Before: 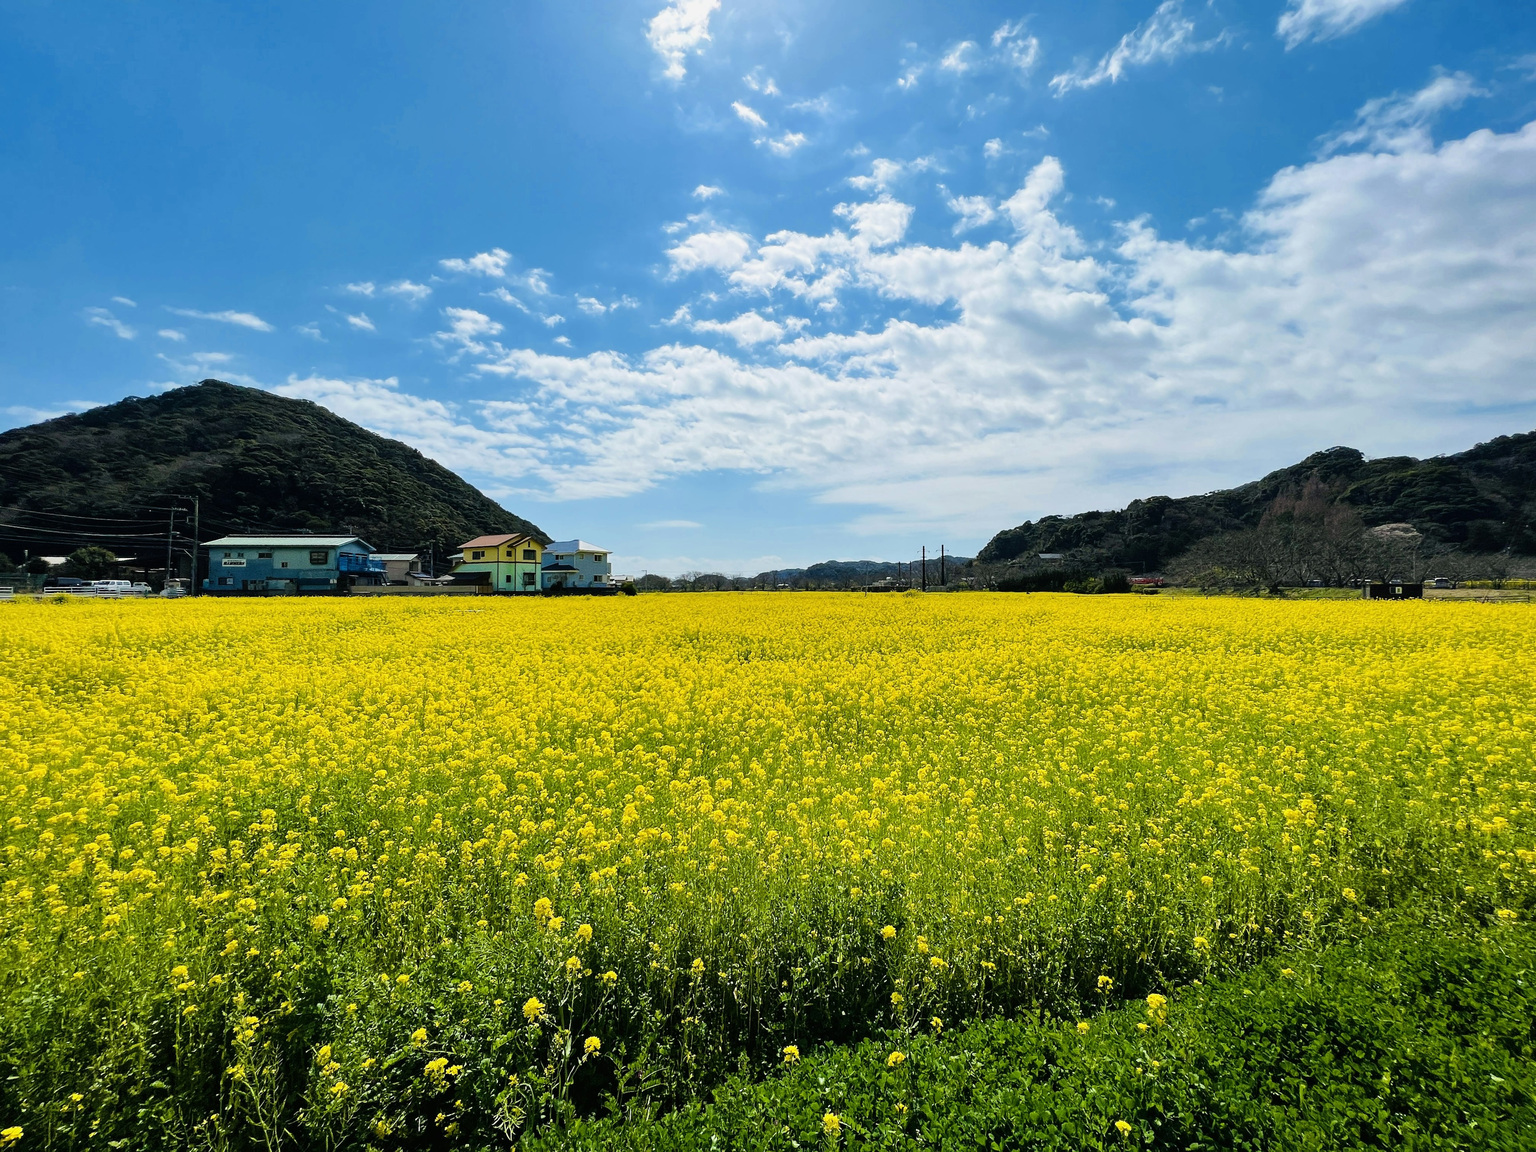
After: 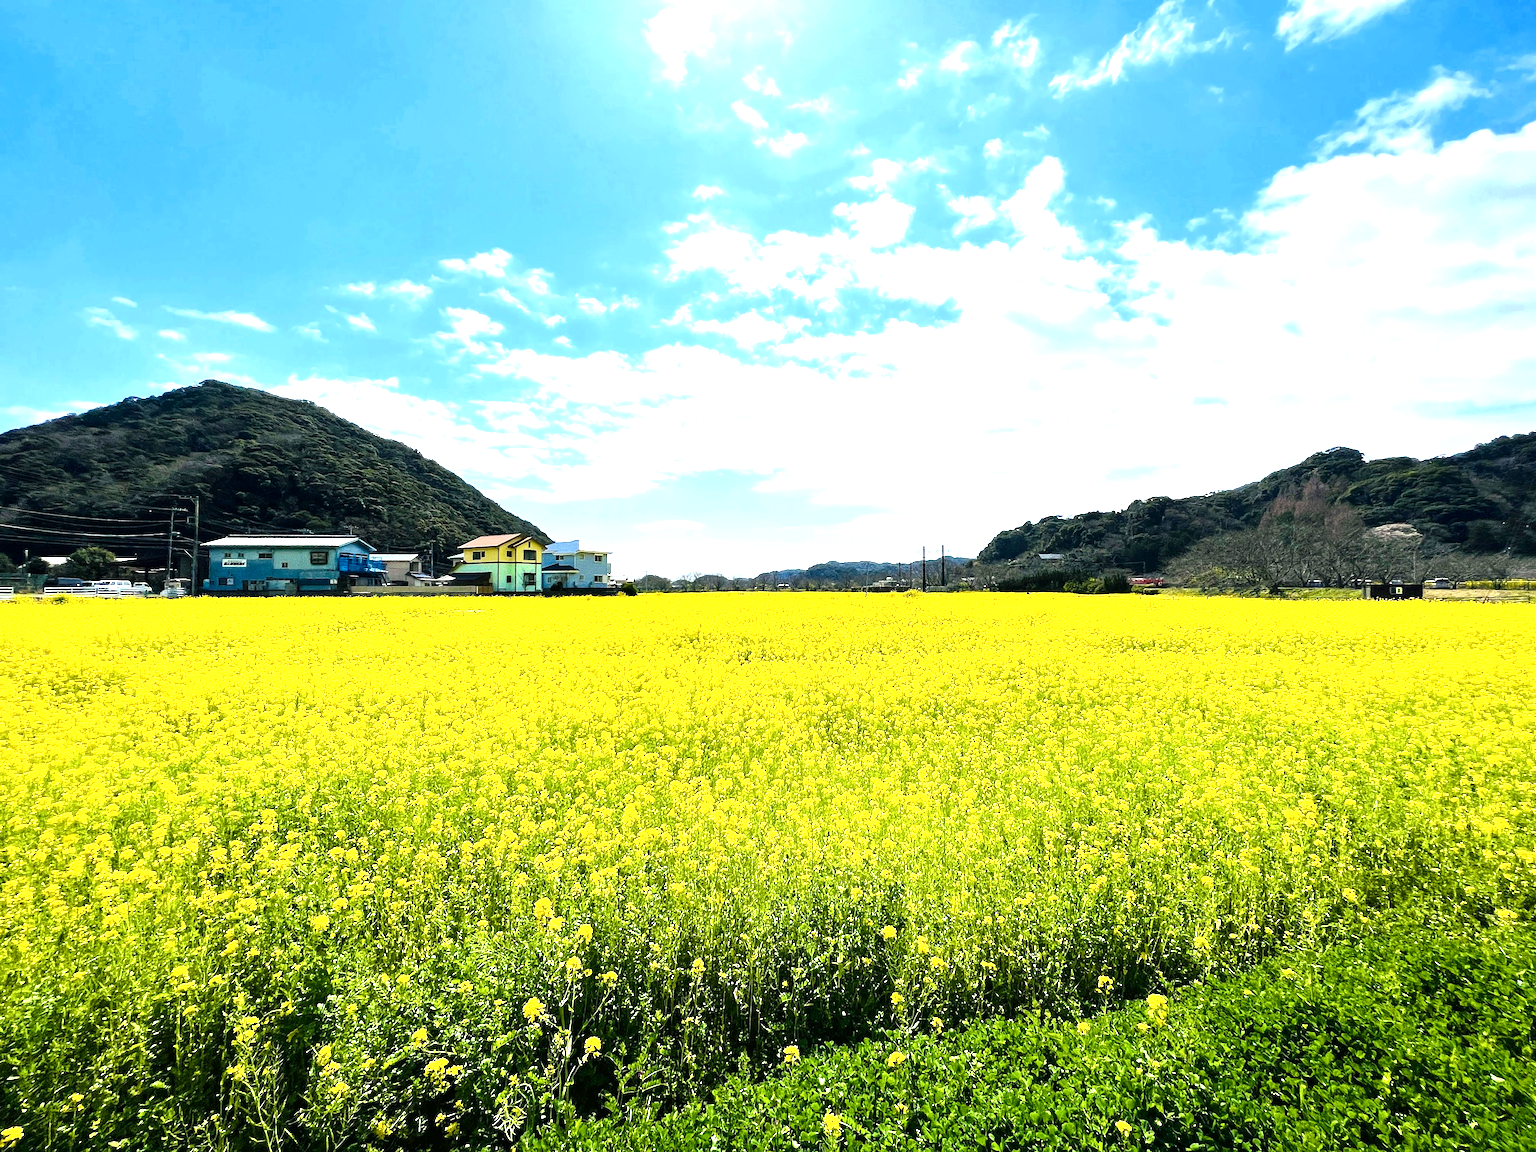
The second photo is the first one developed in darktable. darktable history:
exposure: black level correction 0.001, exposure 1.399 EV, compensate highlight preservation false
color balance rgb: highlights gain › chroma 0.24%, highlights gain › hue 330.38°, perceptual saturation grading › global saturation 1.557%, perceptual saturation grading › highlights -2.202%, perceptual saturation grading › mid-tones 4.655%, perceptual saturation grading › shadows 8.198%, saturation formula JzAzBz (2021)
